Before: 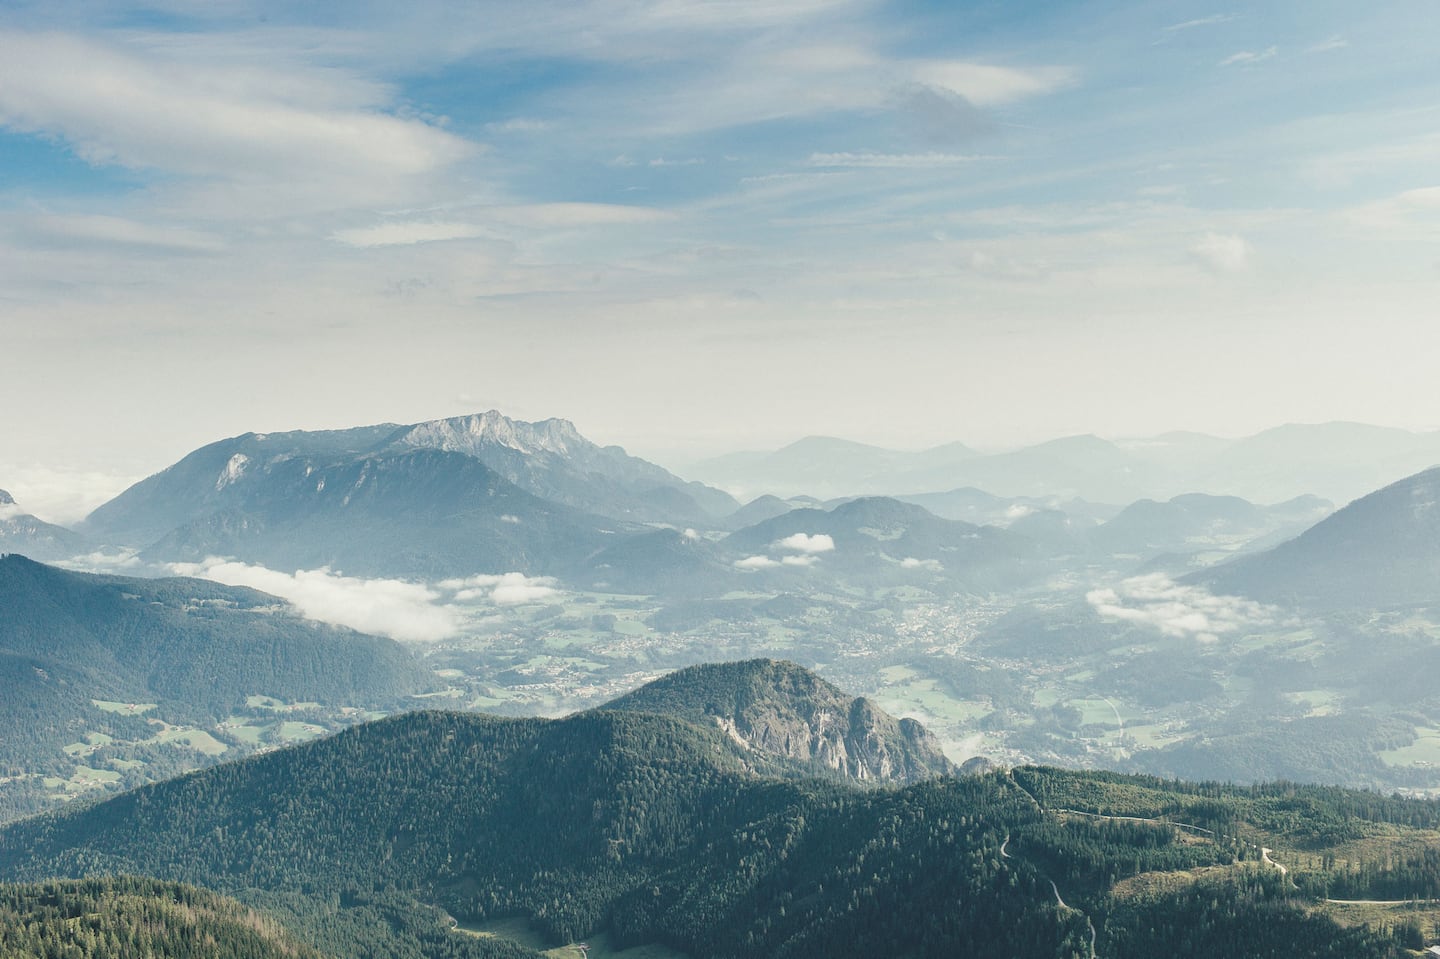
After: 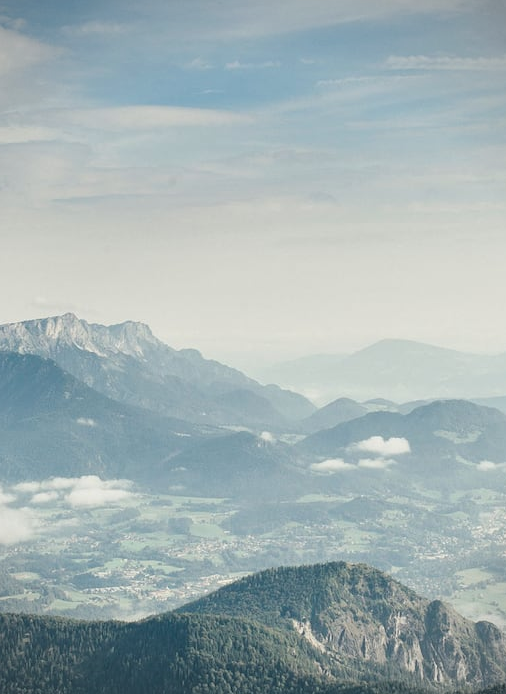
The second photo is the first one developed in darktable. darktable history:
crop and rotate: left 29.476%, top 10.214%, right 35.32%, bottom 17.333%
vignetting: fall-off radius 63.6%
